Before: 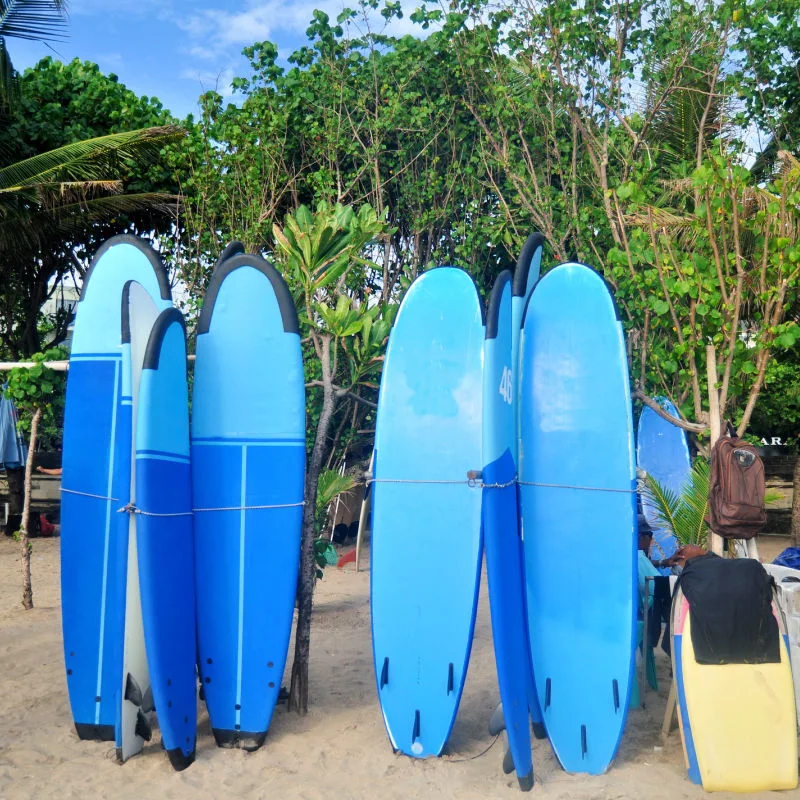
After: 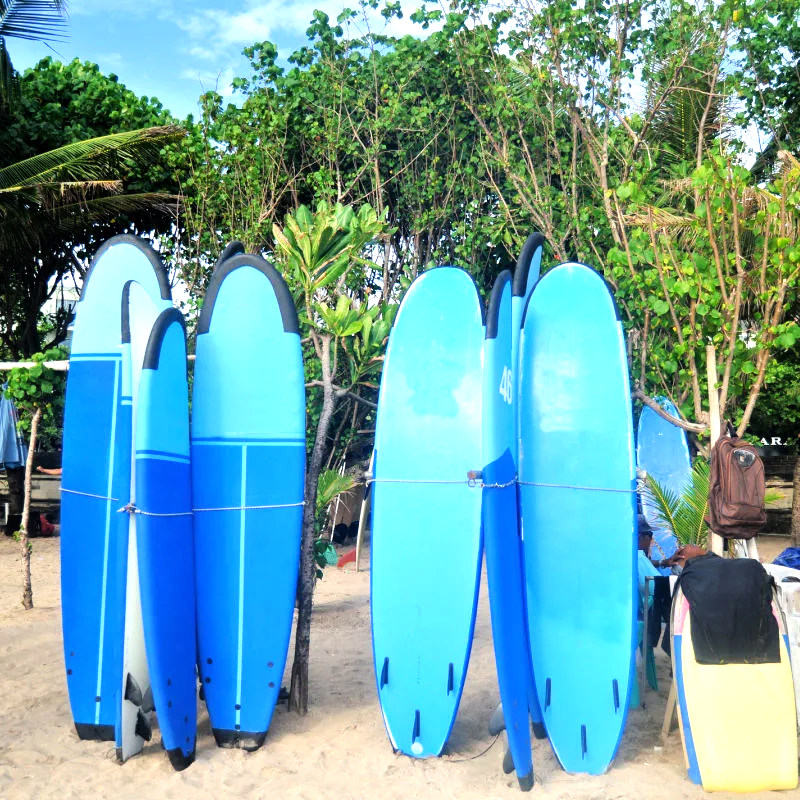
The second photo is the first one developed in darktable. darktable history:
tone equalizer: -8 EV -0.719 EV, -7 EV -0.708 EV, -6 EV -0.566 EV, -5 EV -0.389 EV, -3 EV 0.38 EV, -2 EV 0.6 EV, -1 EV 0.687 EV, +0 EV 0.72 EV
